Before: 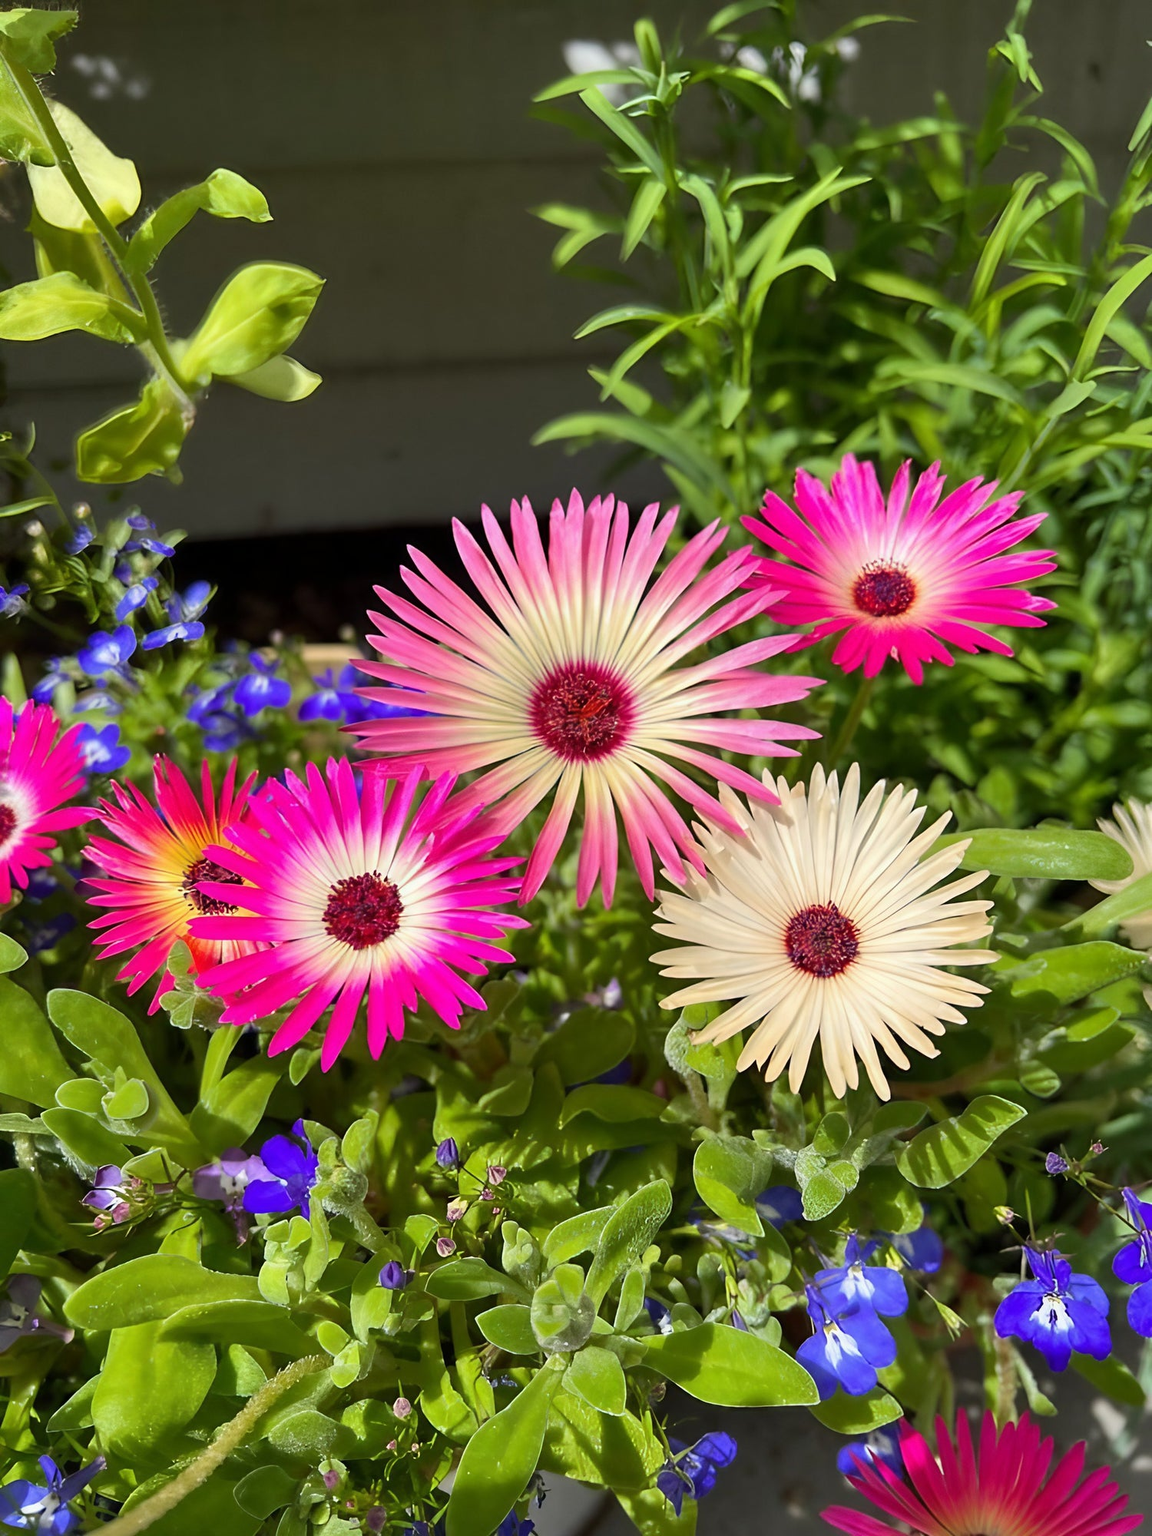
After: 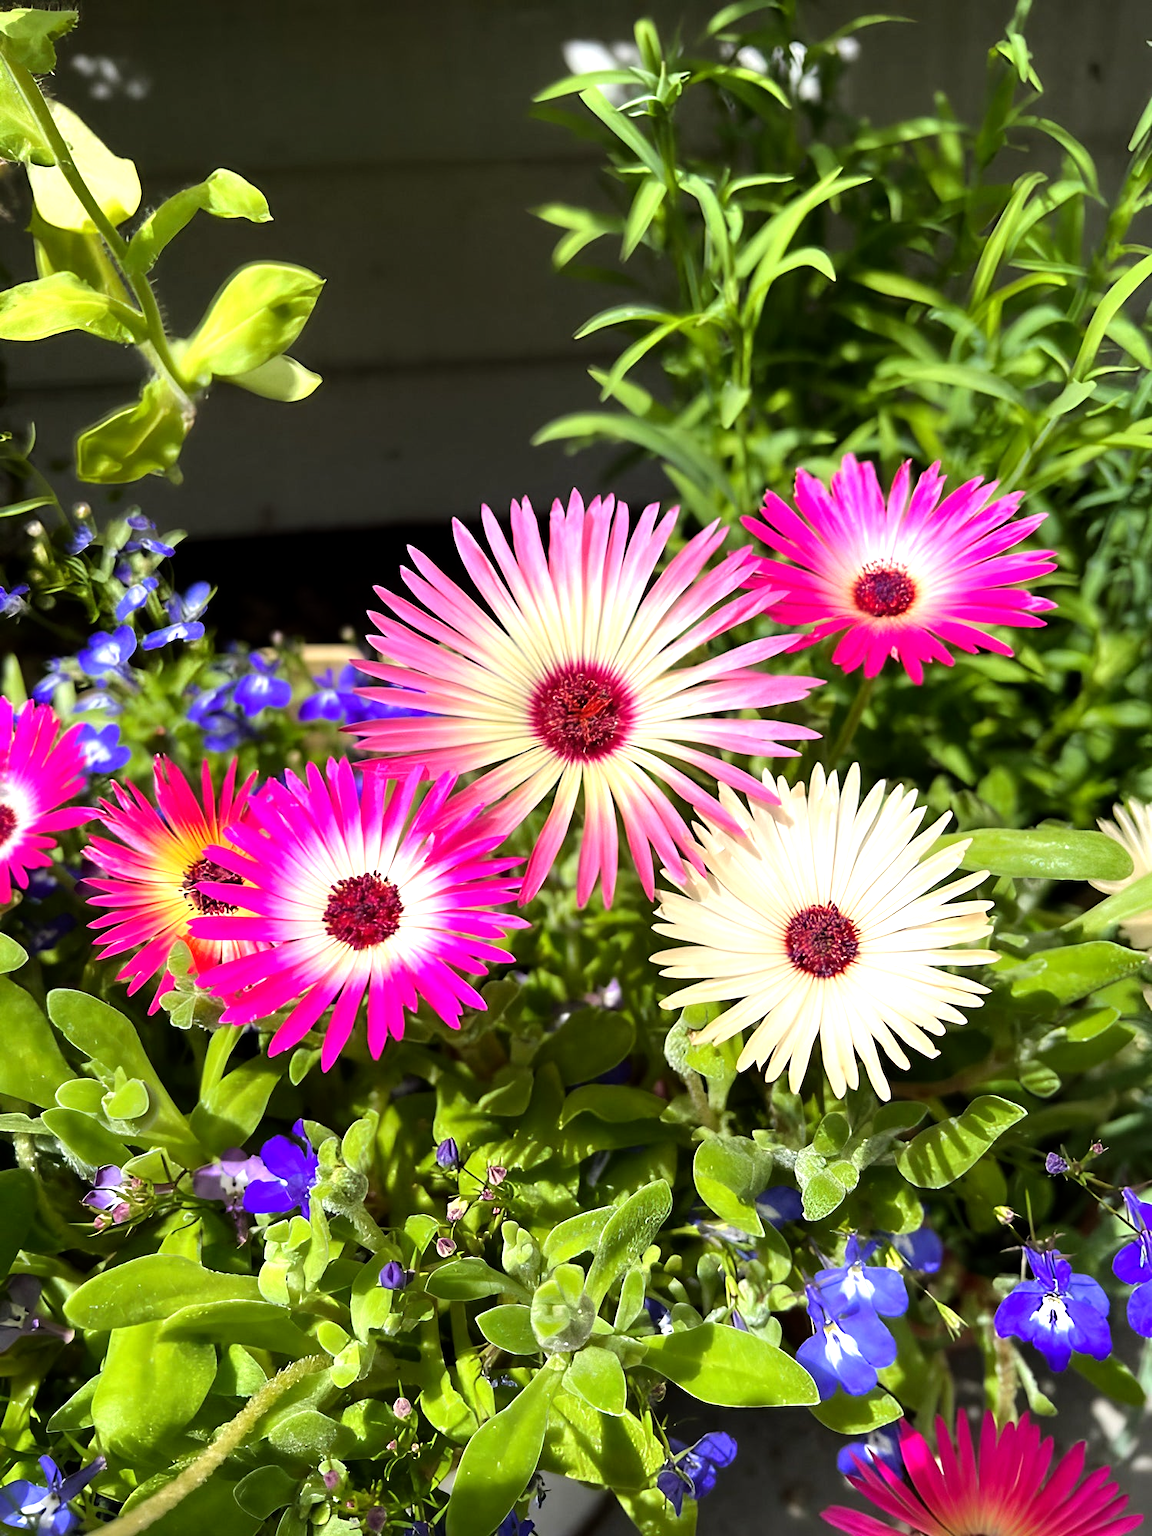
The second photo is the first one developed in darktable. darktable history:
exposure: black level correction 0.001, exposure -0.198 EV, compensate highlight preservation false
tone equalizer: -8 EV -1.07 EV, -7 EV -0.997 EV, -6 EV -0.84 EV, -5 EV -0.565 EV, -3 EV 0.552 EV, -2 EV 0.854 EV, -1 EV 0.99 EV, +0 EV 1.08 EV, mask exposure compensation -0.502 EV
